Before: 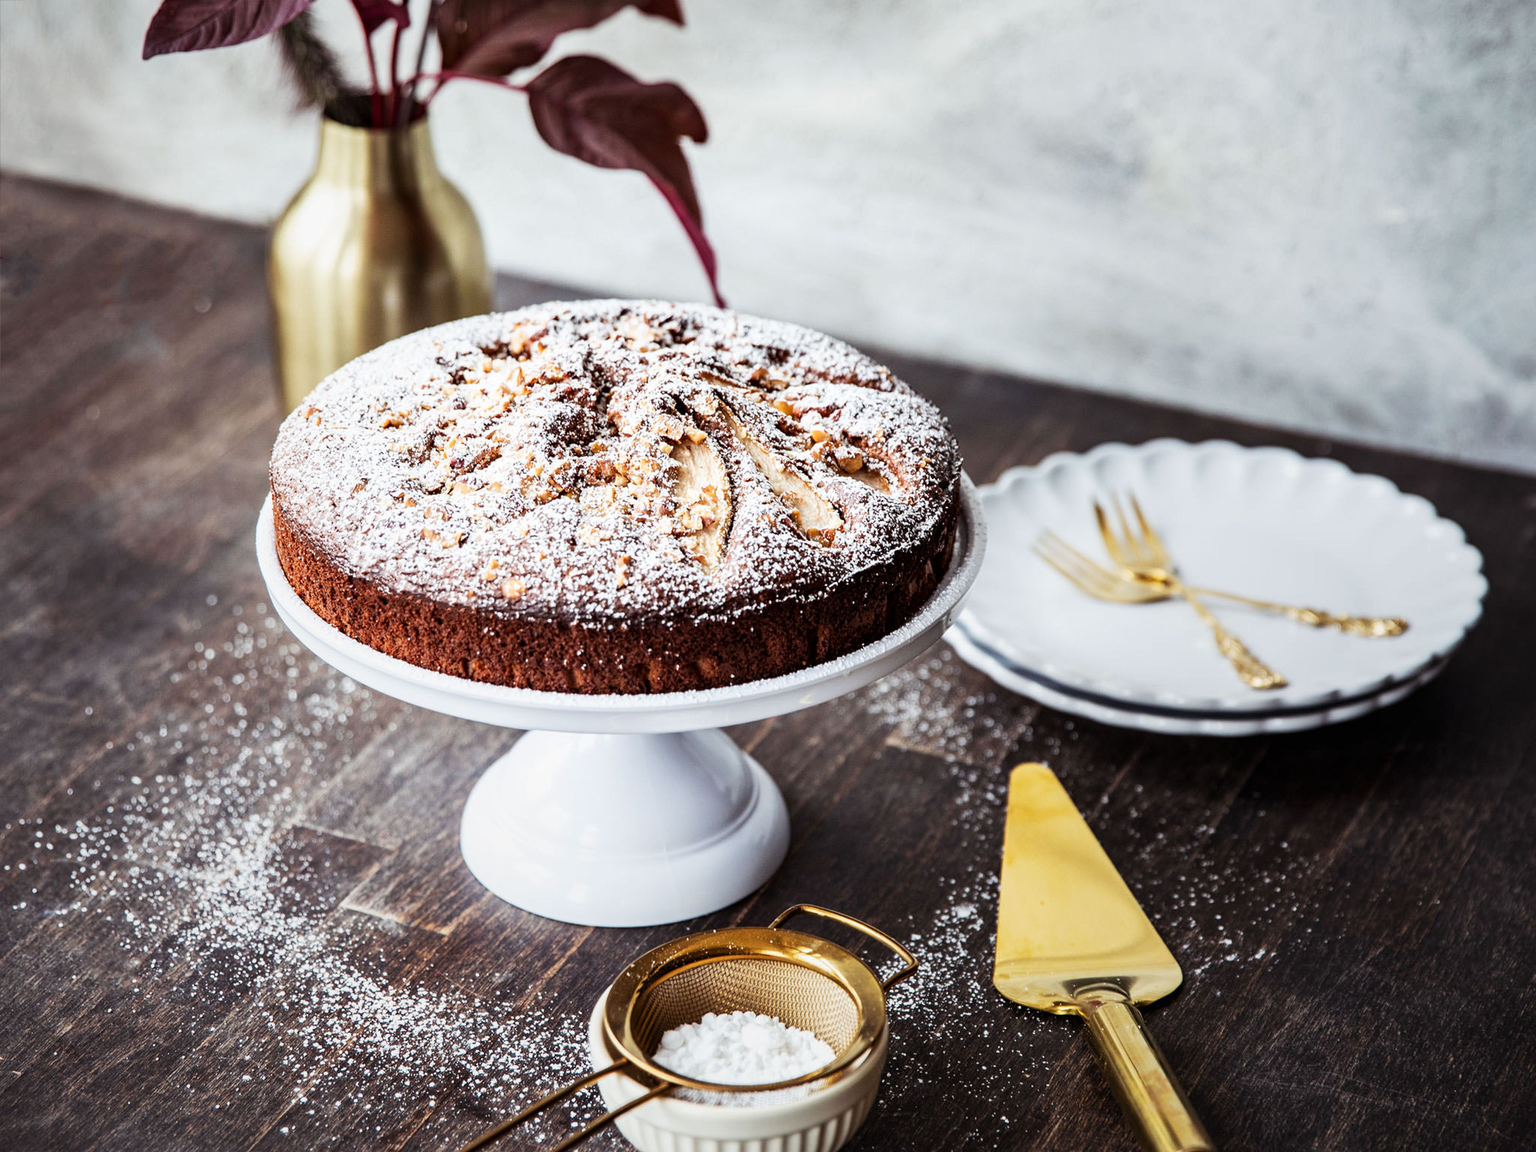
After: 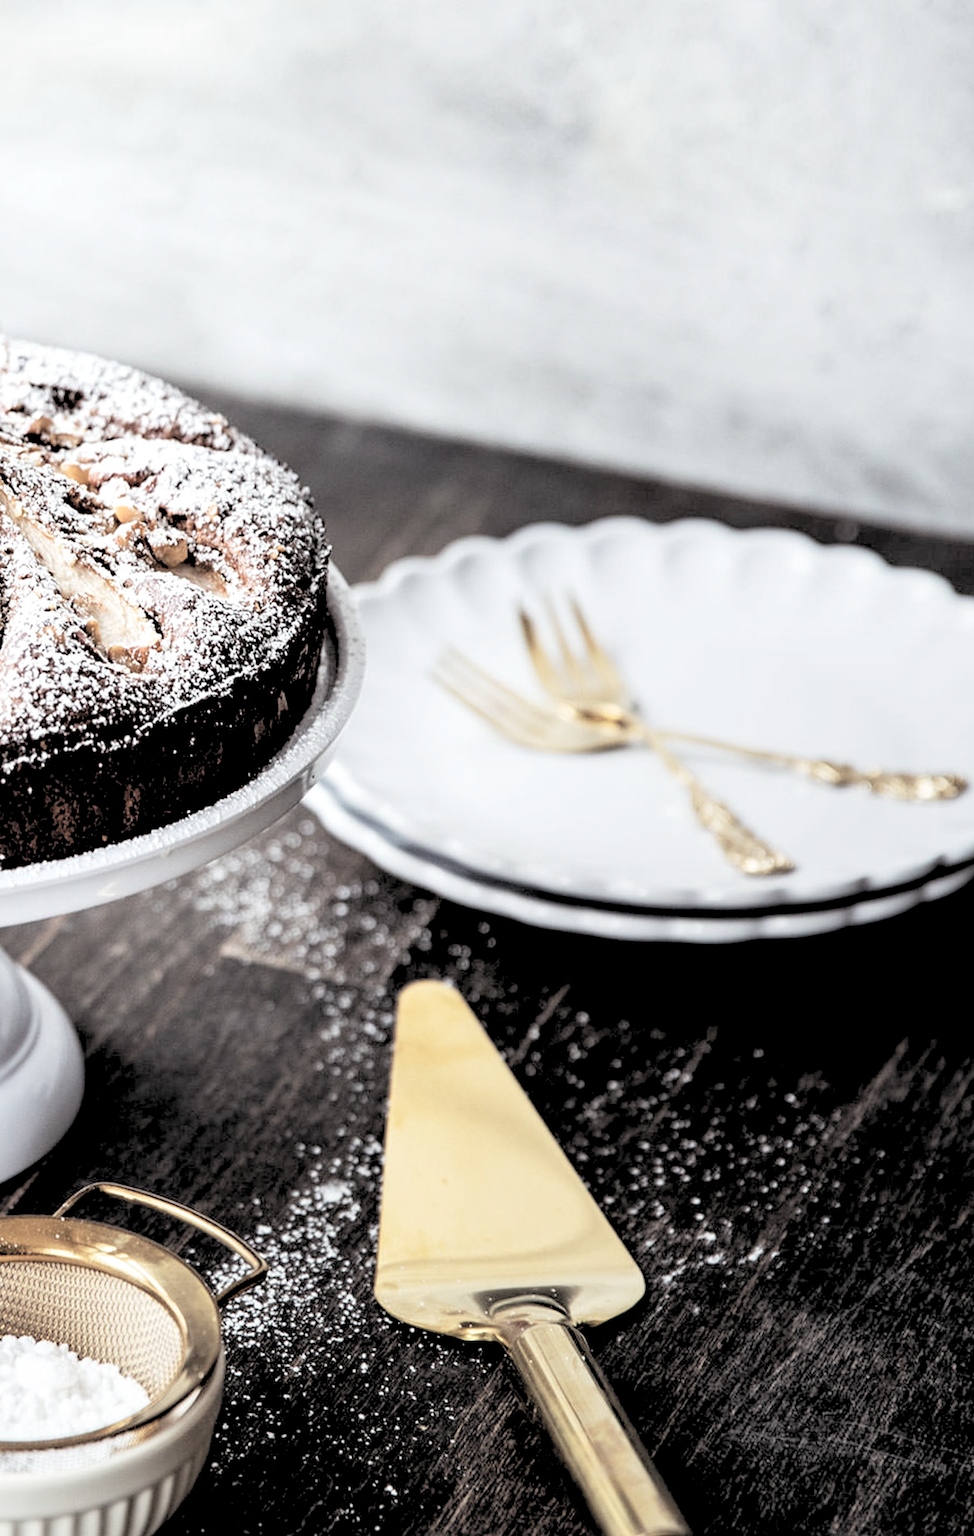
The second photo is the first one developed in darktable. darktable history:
crop: left 47.628%, top 6.643%, right 7.874%
rgb levels: levels [[0.013, 0.434, 0.89], [0, 0.5, 1], [0, 0.5, 1]]
contrast brightness saturation: brightness 0.18, saturation -0.5
